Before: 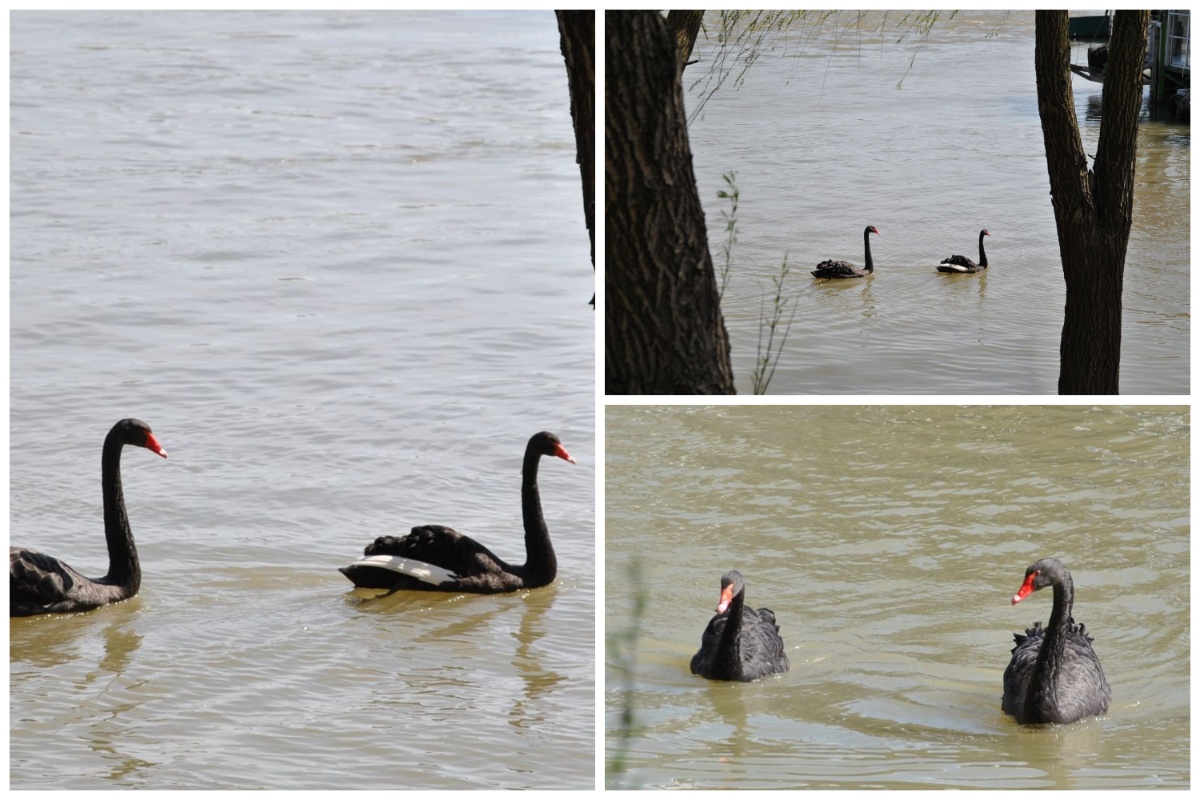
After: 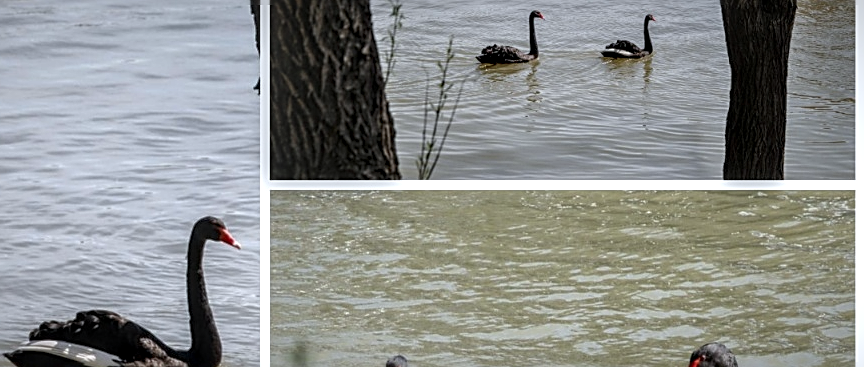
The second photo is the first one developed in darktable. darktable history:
local contrast: highlights 0%, shadows 0%, detail 182%
sharpen: on, module defaults
vignetting: fall-off start 80.87%, fall-off radius 61.59%, brightness -0.384, saturation 0.007, center (0, 0.007), automatic ratio true, width/height ratio 1.418
color calibration: x 0.355, y 0.367, temperature 4700.38 K
crop and rotate: left 27.938%, top 27.046%, bottom 27.046%
